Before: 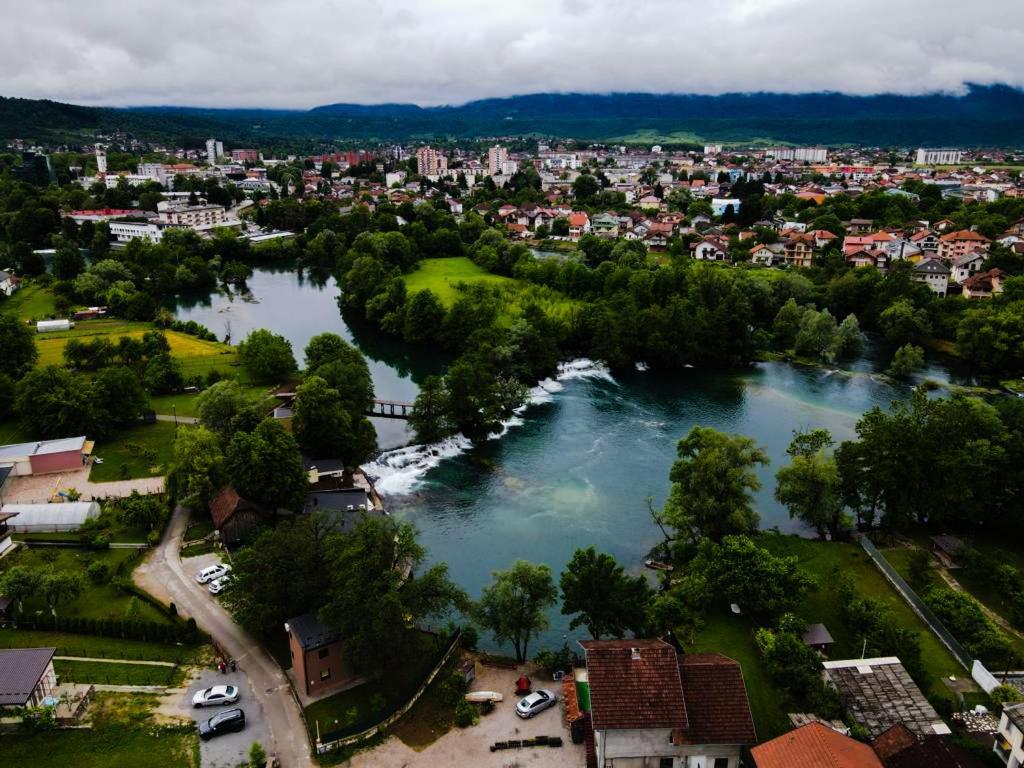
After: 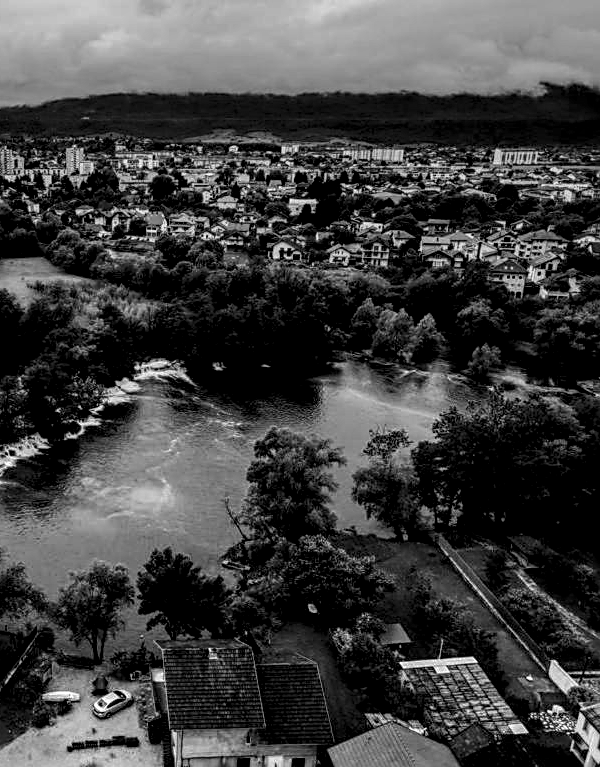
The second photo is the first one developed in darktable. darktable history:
sharpen: on, module defaults
crop: left 41.402%
contrast brightness saturation: saturation 0.13
graduated density: on, module defaults
local contrast: highlights 19%, detail 186%
monochrome: a -71.75, b 75.82
white balance: emerald 1
